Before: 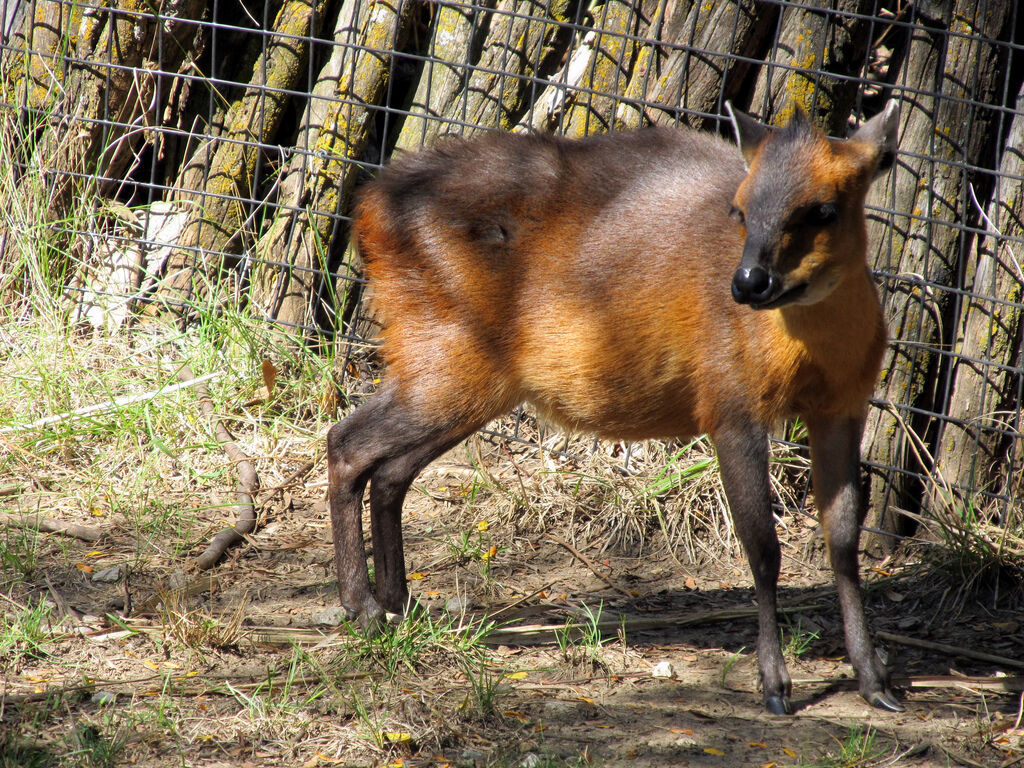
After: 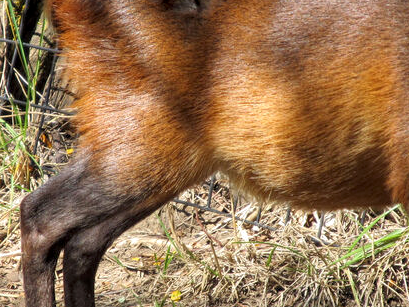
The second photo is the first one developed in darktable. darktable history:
crop: left 30%, top 30%, right 30%, bottom 30%
shadows and highlights: soften with gaussian
local contrast: highlights 100%, shadows 100%, detail 131%, midtone range 0.2
